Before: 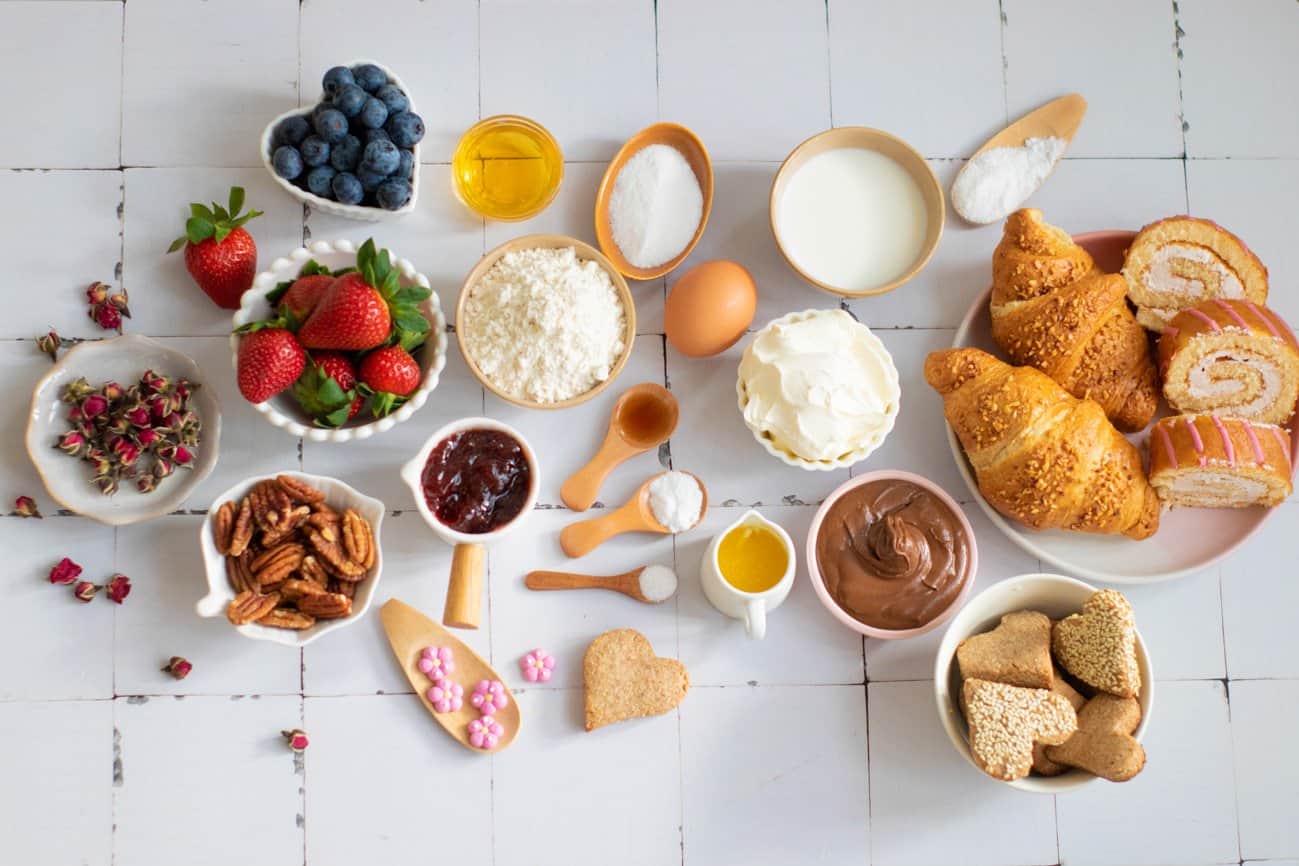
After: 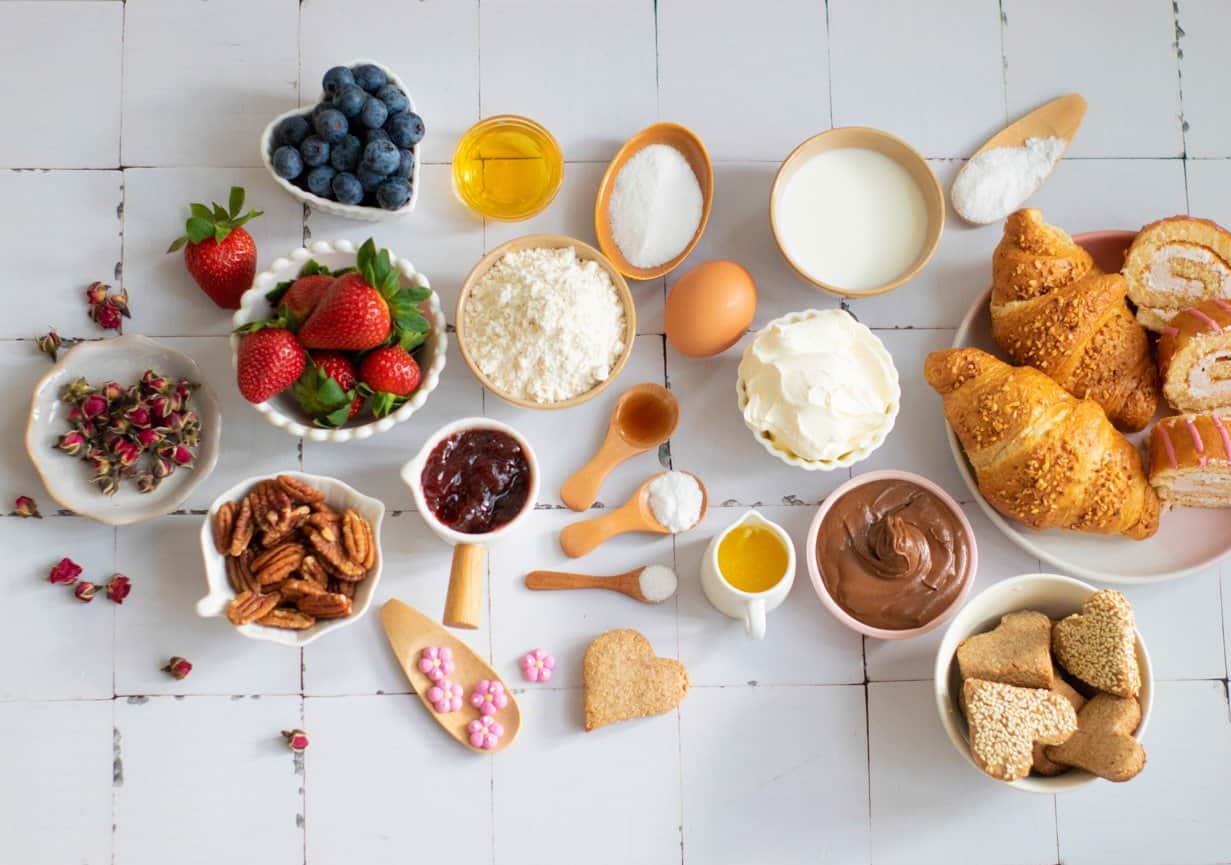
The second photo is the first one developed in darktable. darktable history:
crop and rotate: left 0%, right 5.23%
